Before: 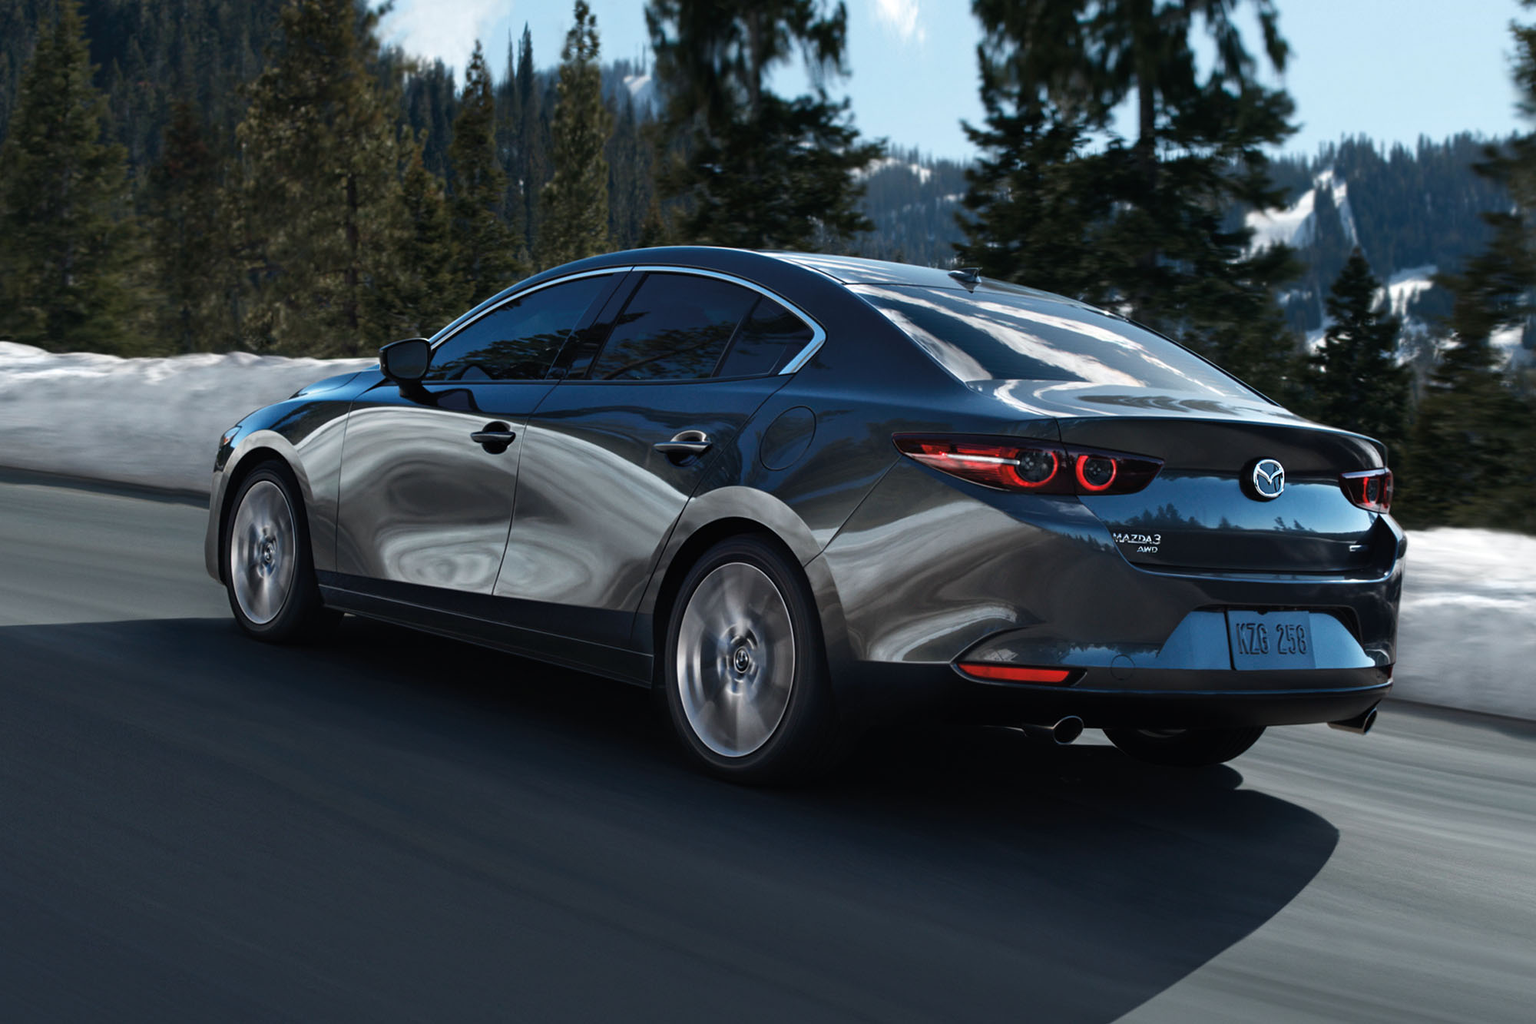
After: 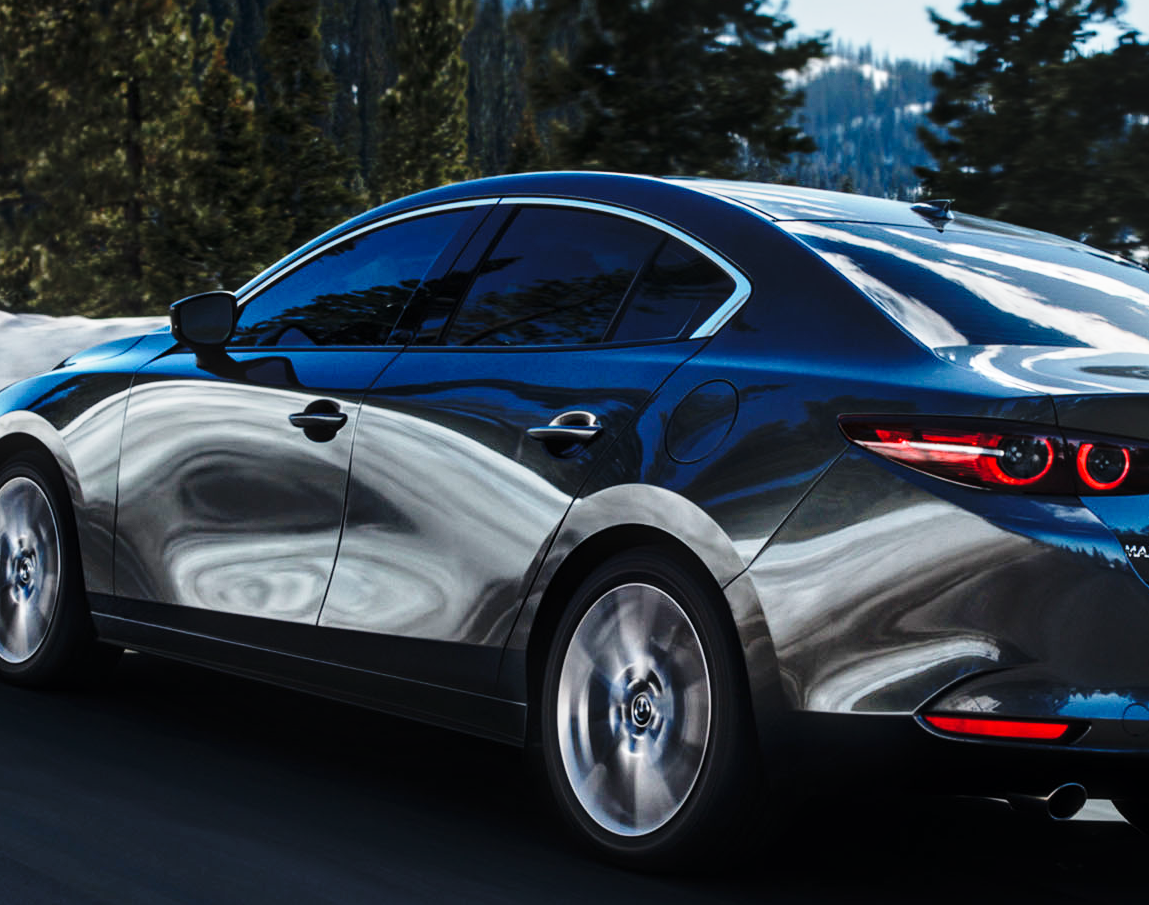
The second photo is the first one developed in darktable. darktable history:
local contrast: on, module defaults
crop: left 16.224%, top 11.222%, right 26.28%, bottom 20.82%
base curve: curves: ch0 [(0, 0) (0.04, 0.03) (0.133, 0.232) (0.448, 0.748) (0.843, 0.968) (1, 1)], preserve colors none
